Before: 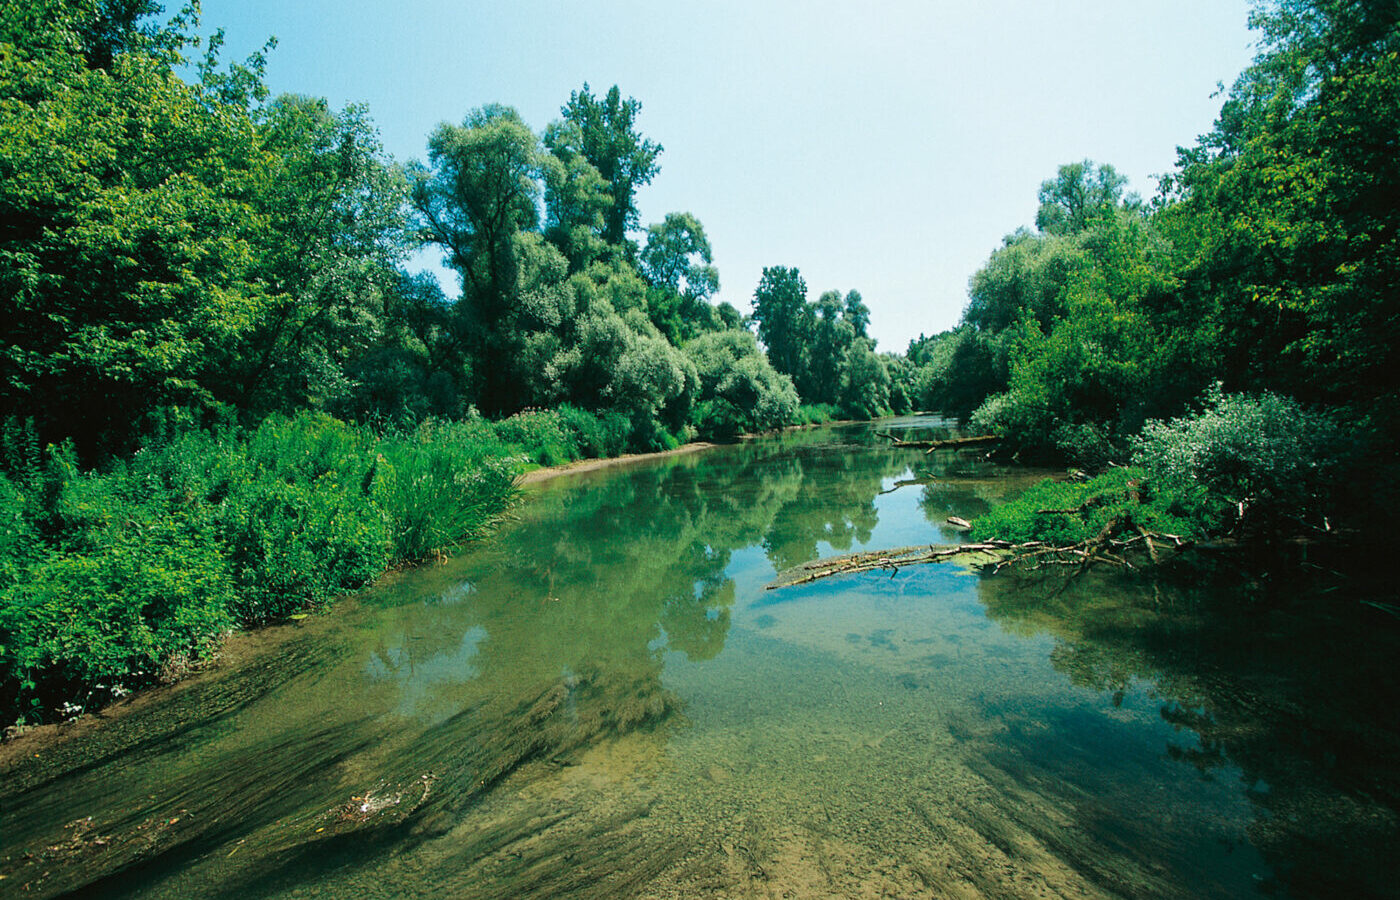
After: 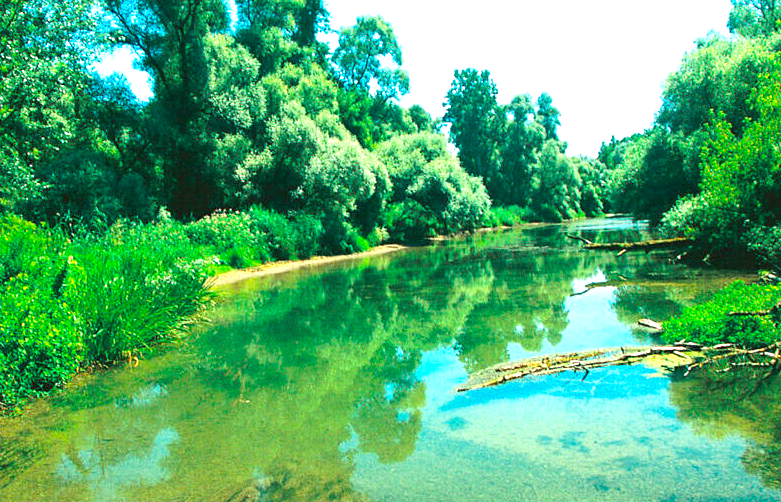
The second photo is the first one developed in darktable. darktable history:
color balance rgb: perceptual saturation grading › global saturation 25%, global vibrance 20%
crop and rotate: left 22.13%, top 22.054%, right 22.026%, bottom 22.102%
exposure: black level correction 0, exposure 1.3 EV, compensate exposure bias true, compensate highlight preservation false
